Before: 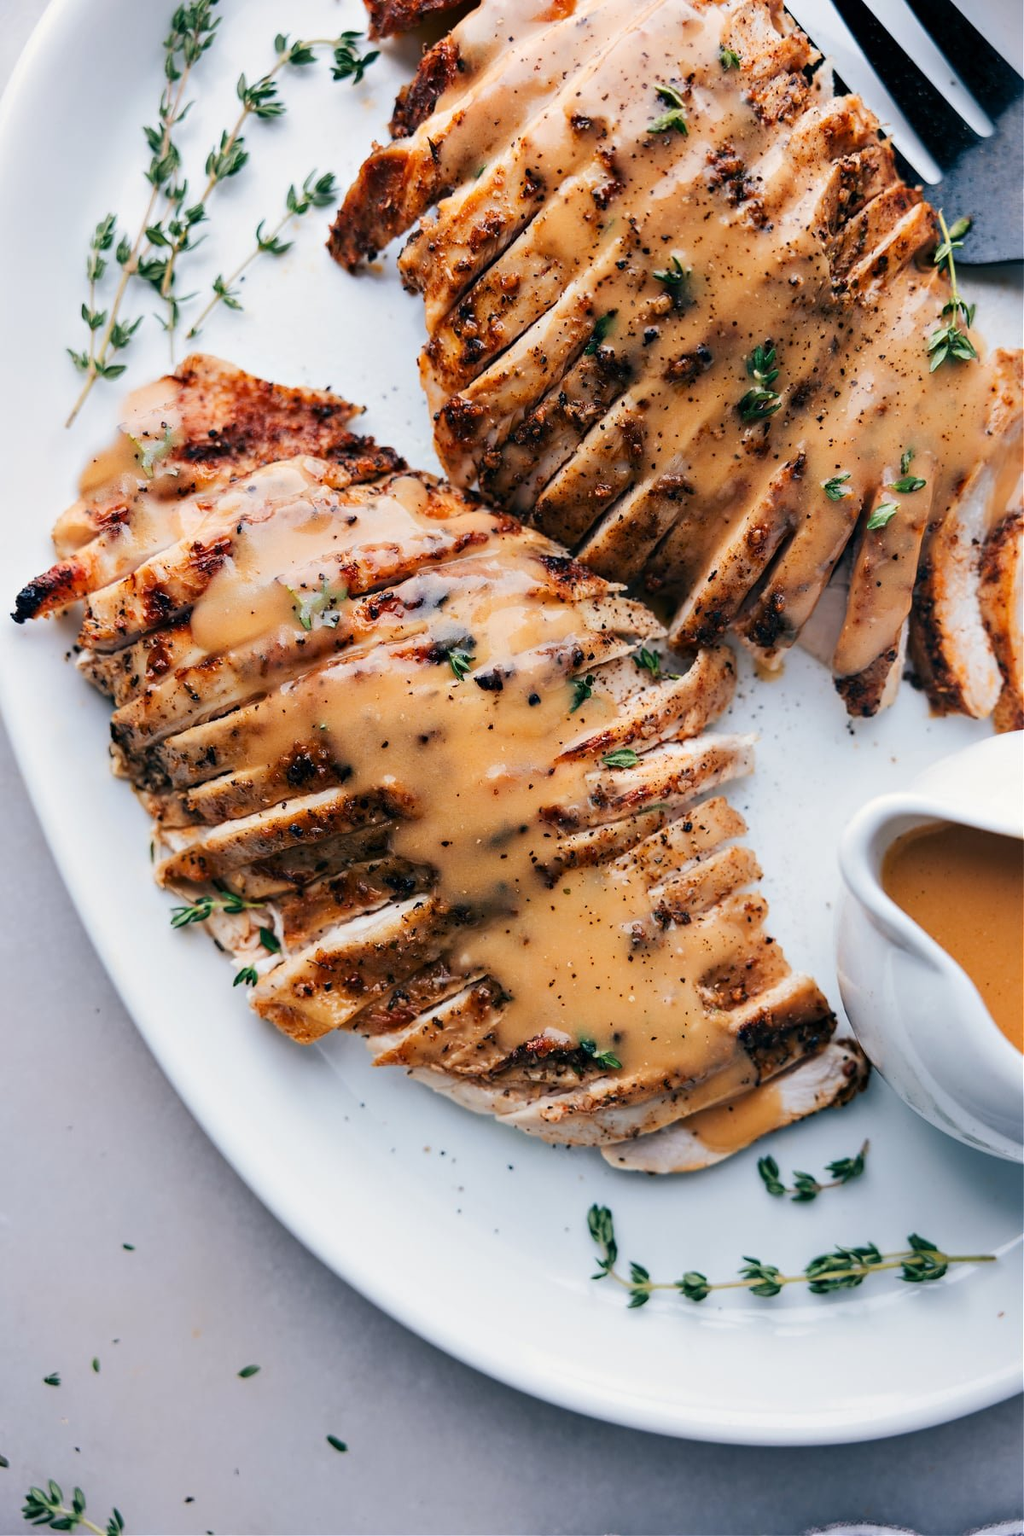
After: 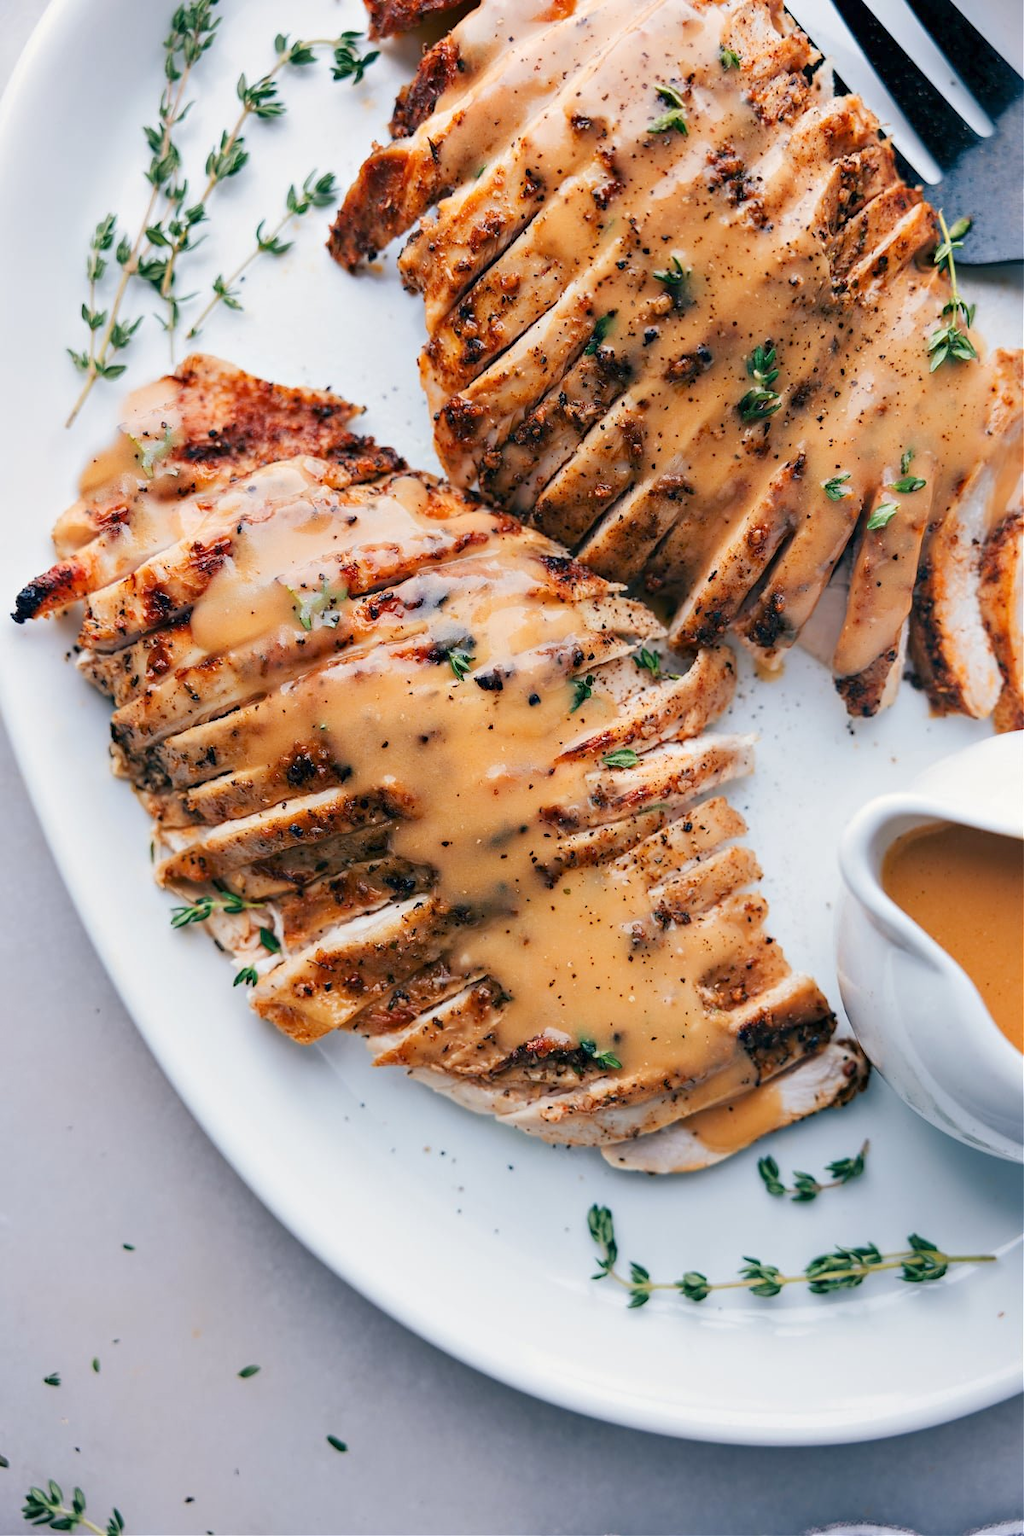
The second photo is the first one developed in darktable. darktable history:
tone equalizer: -7 EV 0.163 EV, -6 EV 0.591 EV, -5 EV 1.15 EV, -4 EV 1.36 EV, -3 EV 1.18 EV, -2 EV 0.6 EV, -1 EV 0.15 EV, smoothing diameter 24.95%, edges refinement/feathering 14.33, preserve details guided filter
